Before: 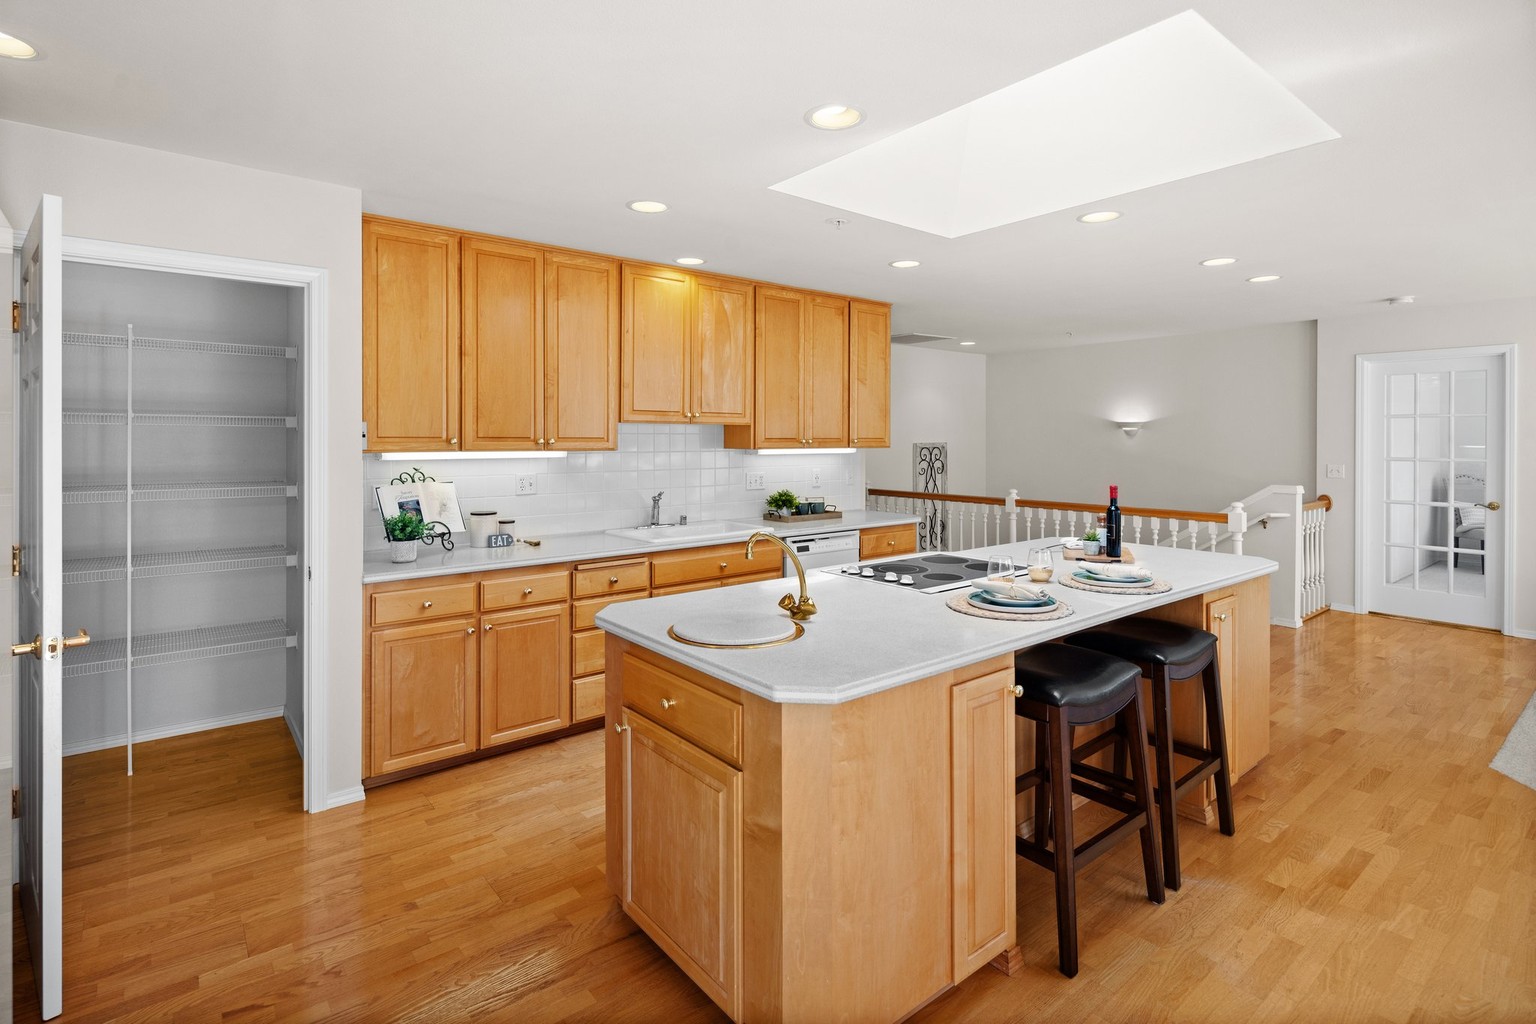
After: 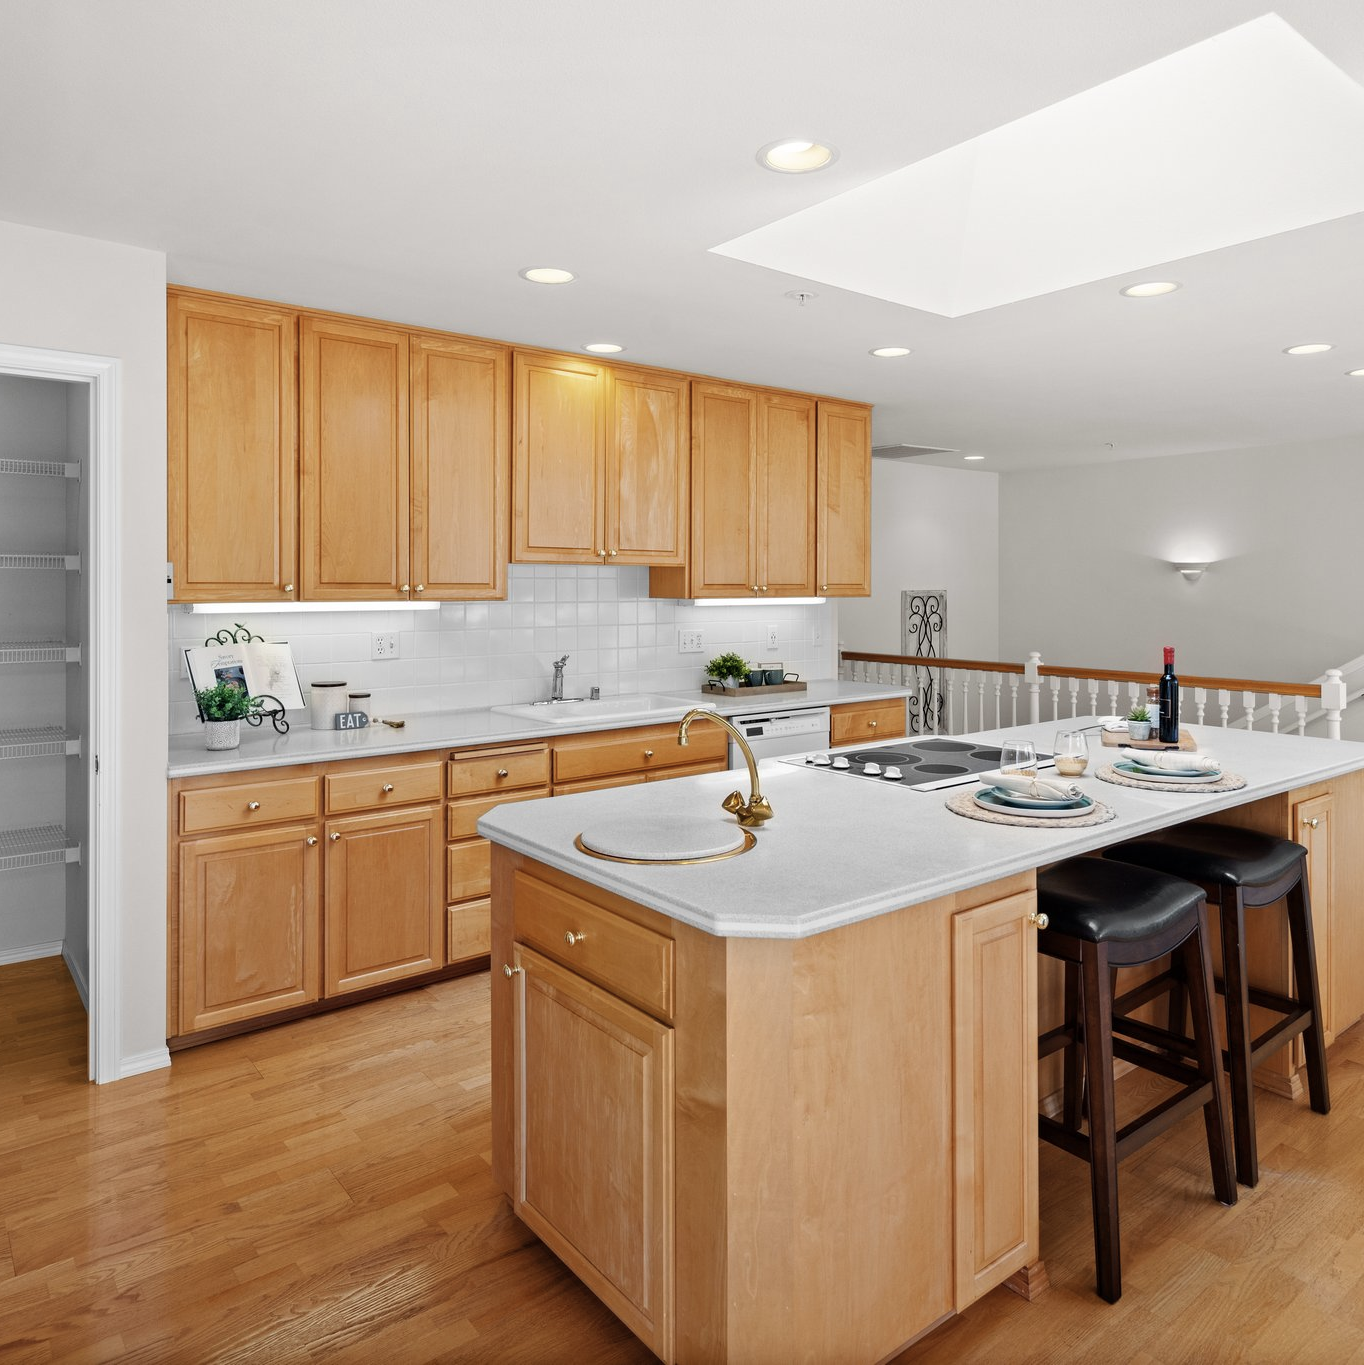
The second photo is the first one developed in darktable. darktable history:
color correction: highlights b* 0.052, saturation 0.818
crop and rotate: left 15.459%, right 17.927%
